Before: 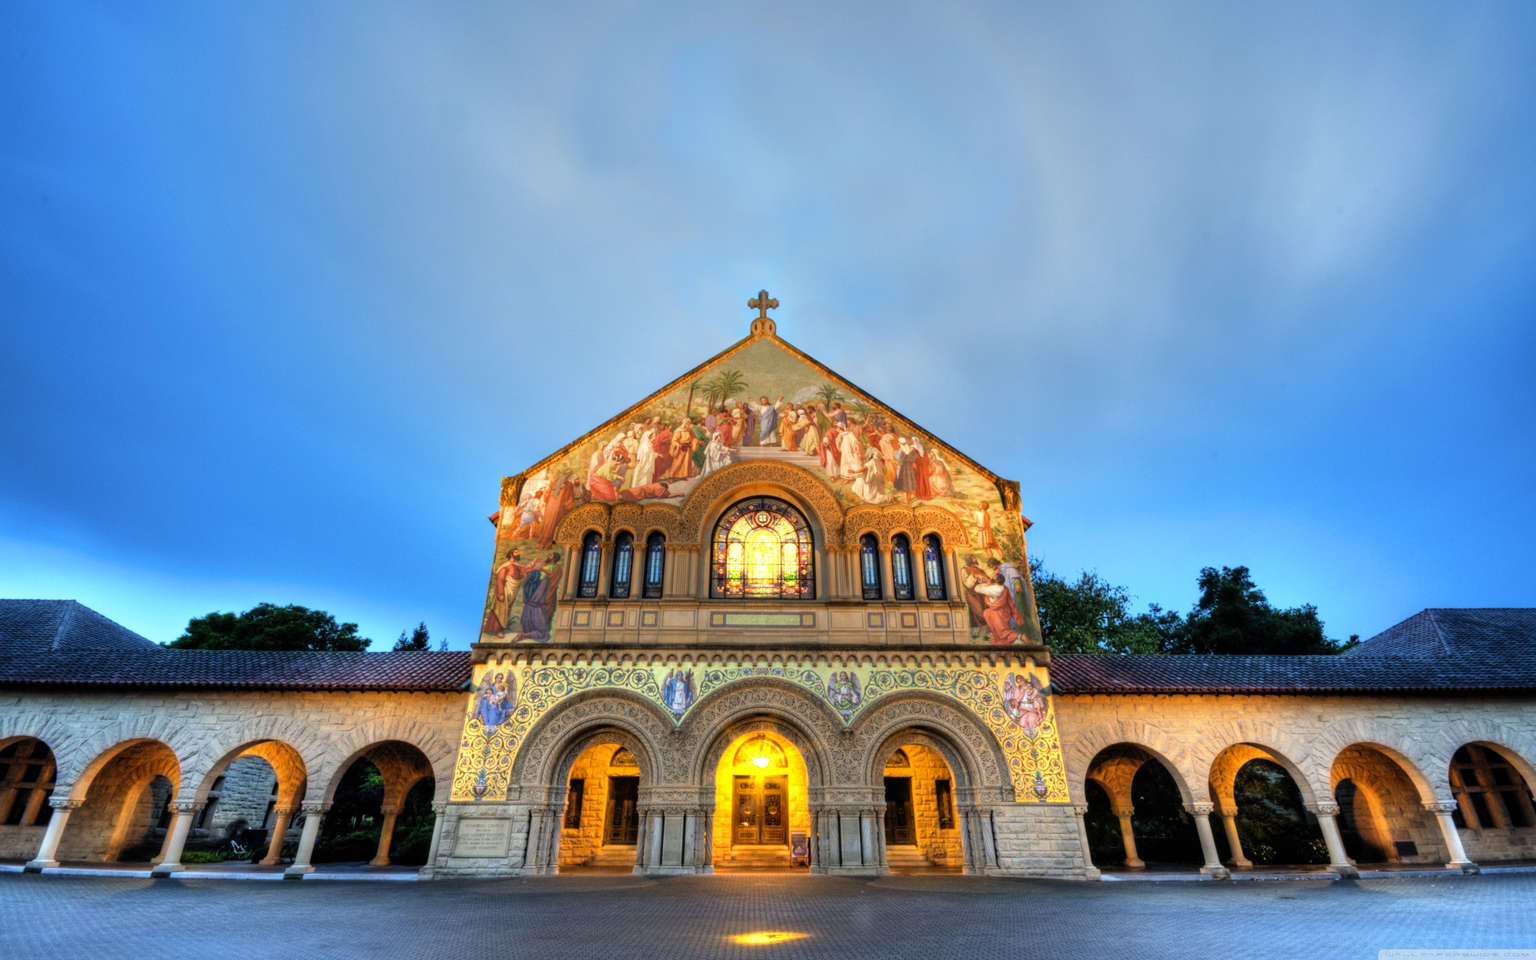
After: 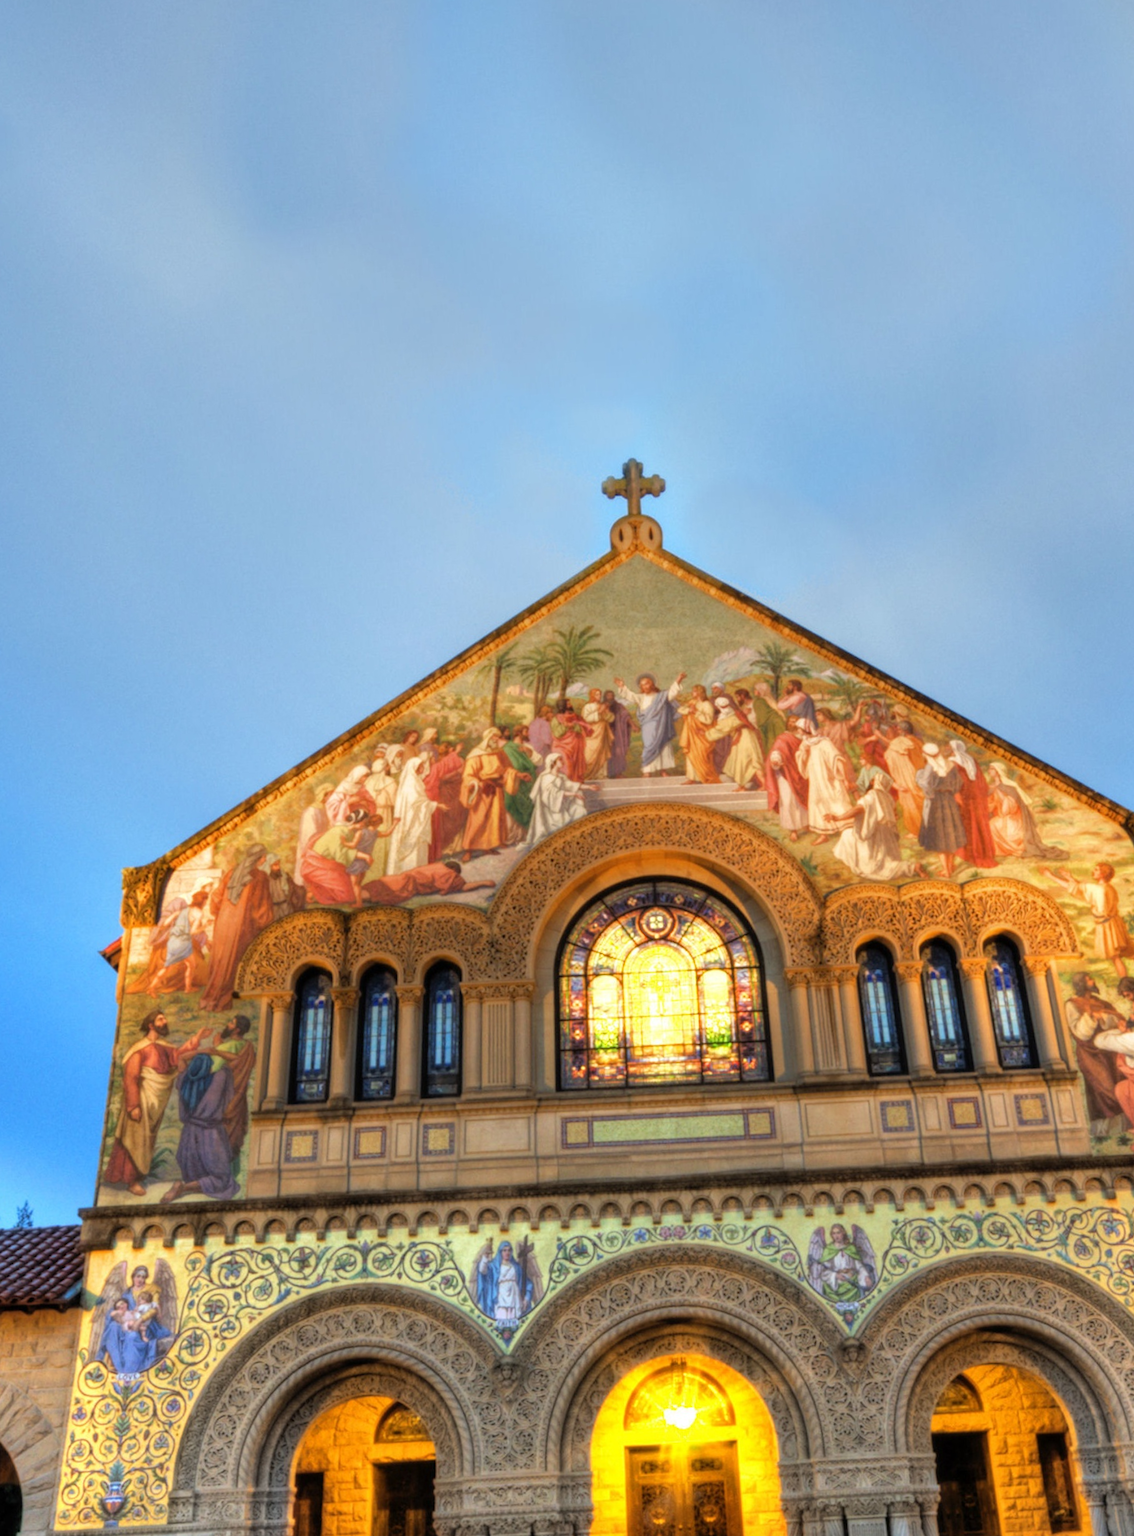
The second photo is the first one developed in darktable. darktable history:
rotate and perspective: rotation -3.18°, automatic cropping off
crop and rotate: left 29.476%, top 10.214%, right 35.32%, bottom 17.333%
